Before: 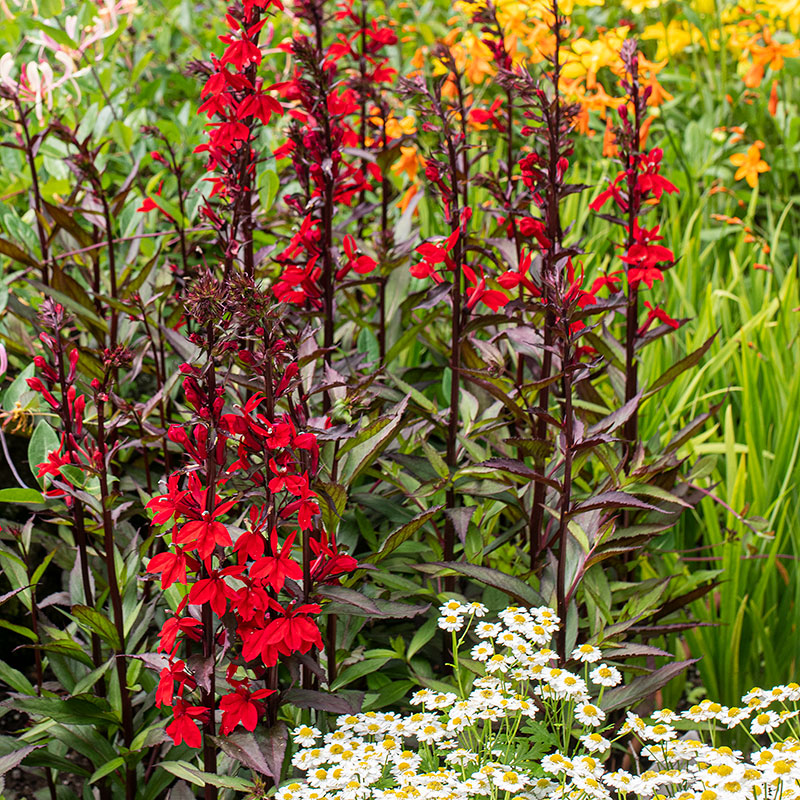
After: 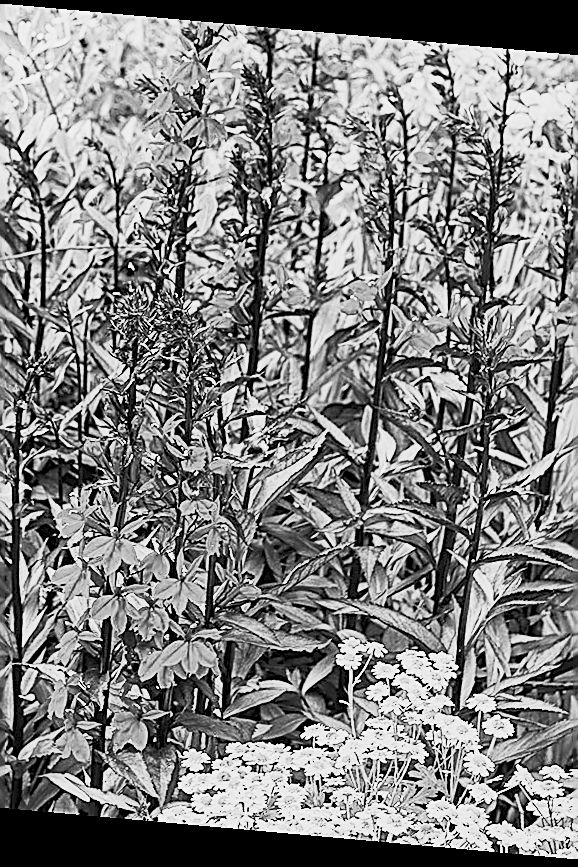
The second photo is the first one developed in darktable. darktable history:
global tonemap: drago (1, 100), detail 1
crop and rotate: left 13.409%, right 19.924%
sharpen: amount 1.861
contrast brightness saturation: contrast 0.53, brightness 0.47, saturation -1
rotate and perspective: rotation 5.12°, automatic cropping off
